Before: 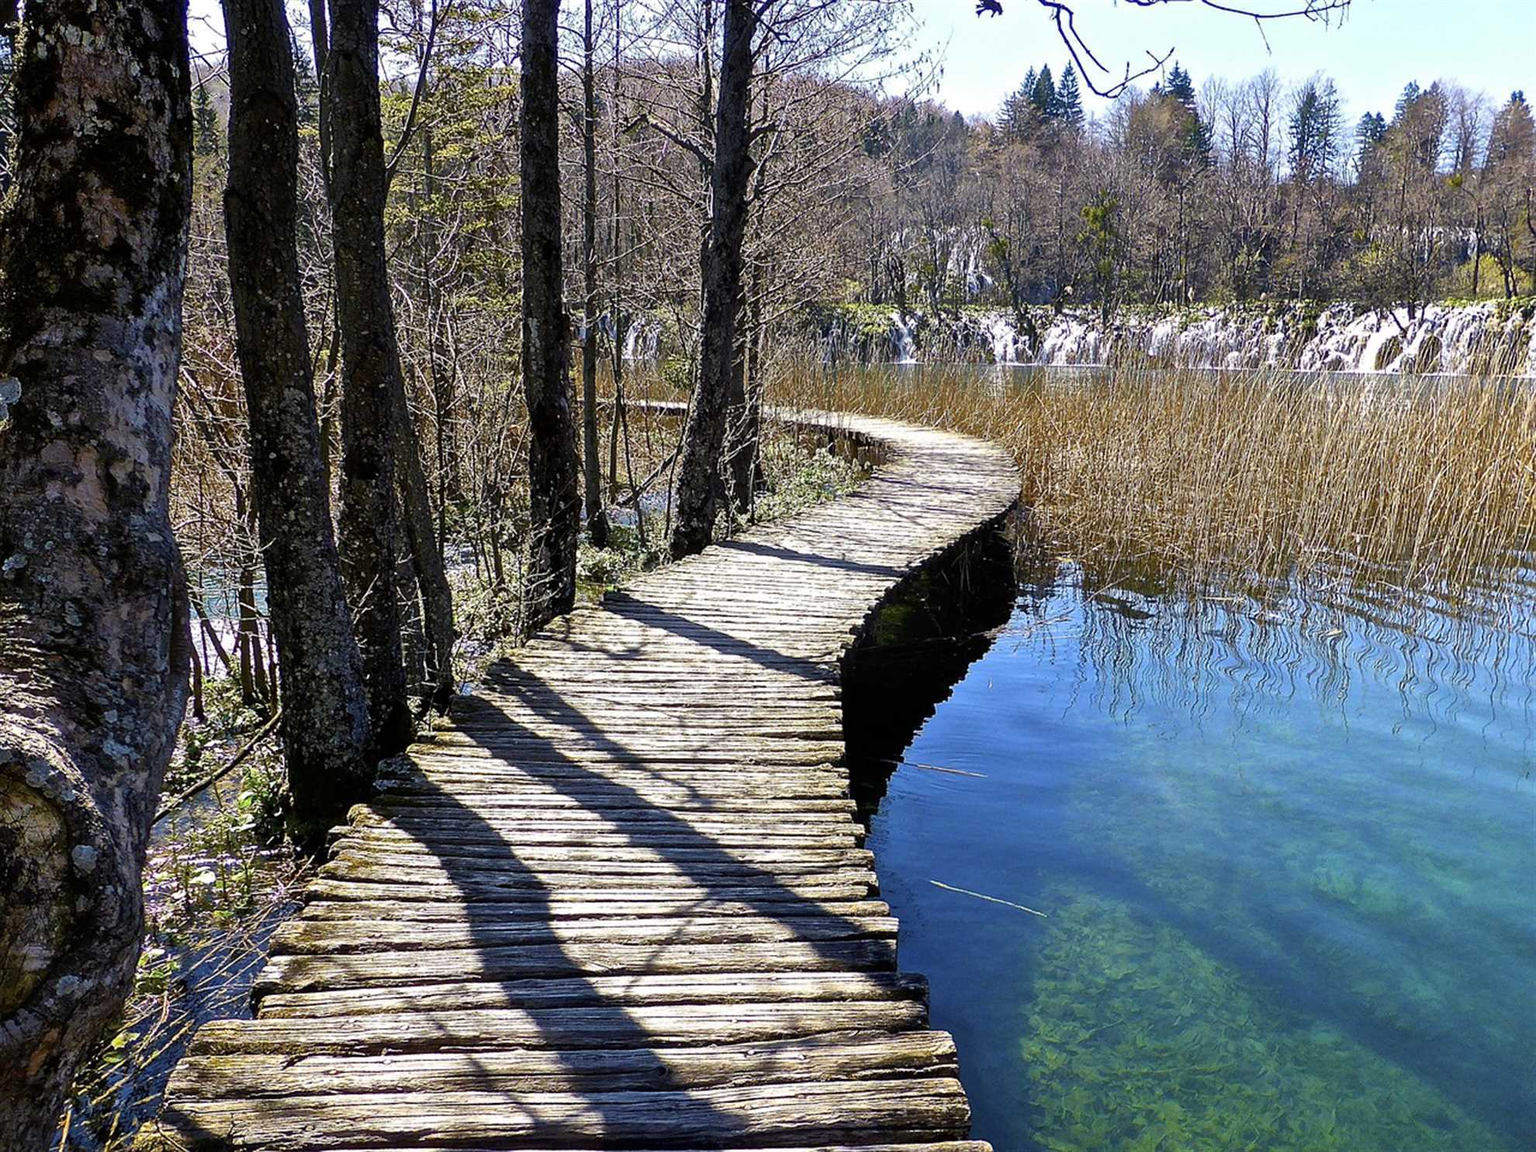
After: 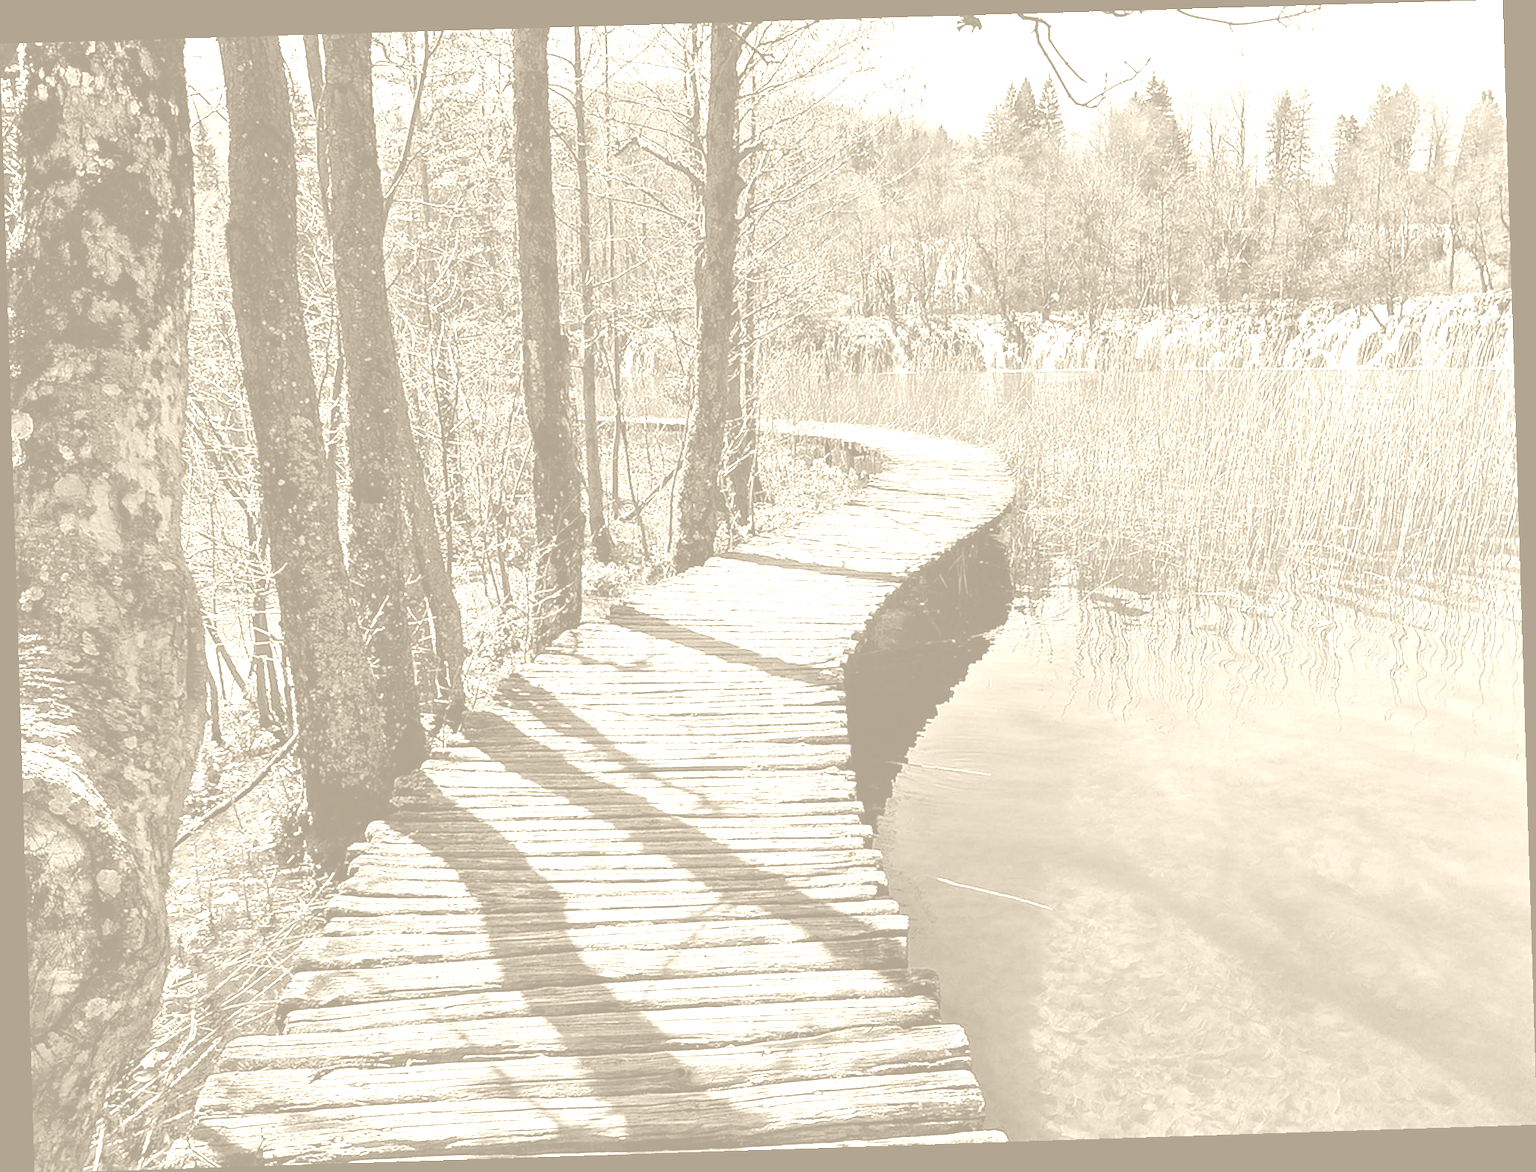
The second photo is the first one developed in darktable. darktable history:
colorize: hue 36°, saturation 71%, lightness 80.79%
shadows and highlights: shadows 37.27, highlights -28.18, soften with gaussian
rotate and perspective: rotation -1.77°, lens shift (horizontal) 0.004, automatic cropping off
color balance rgb: linear chroma grading › global chroma 42%, perceptual saturation grading › global saturation 42%, global vibrance 33%
